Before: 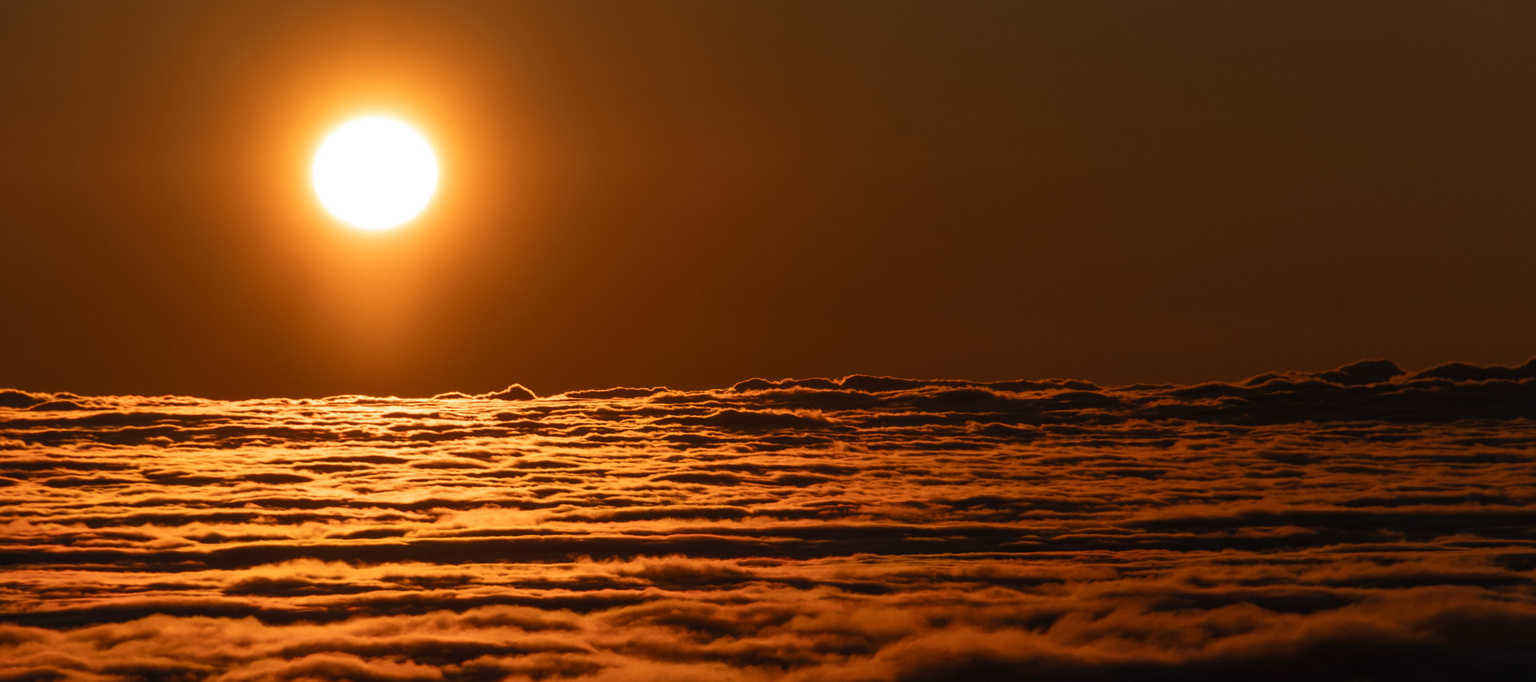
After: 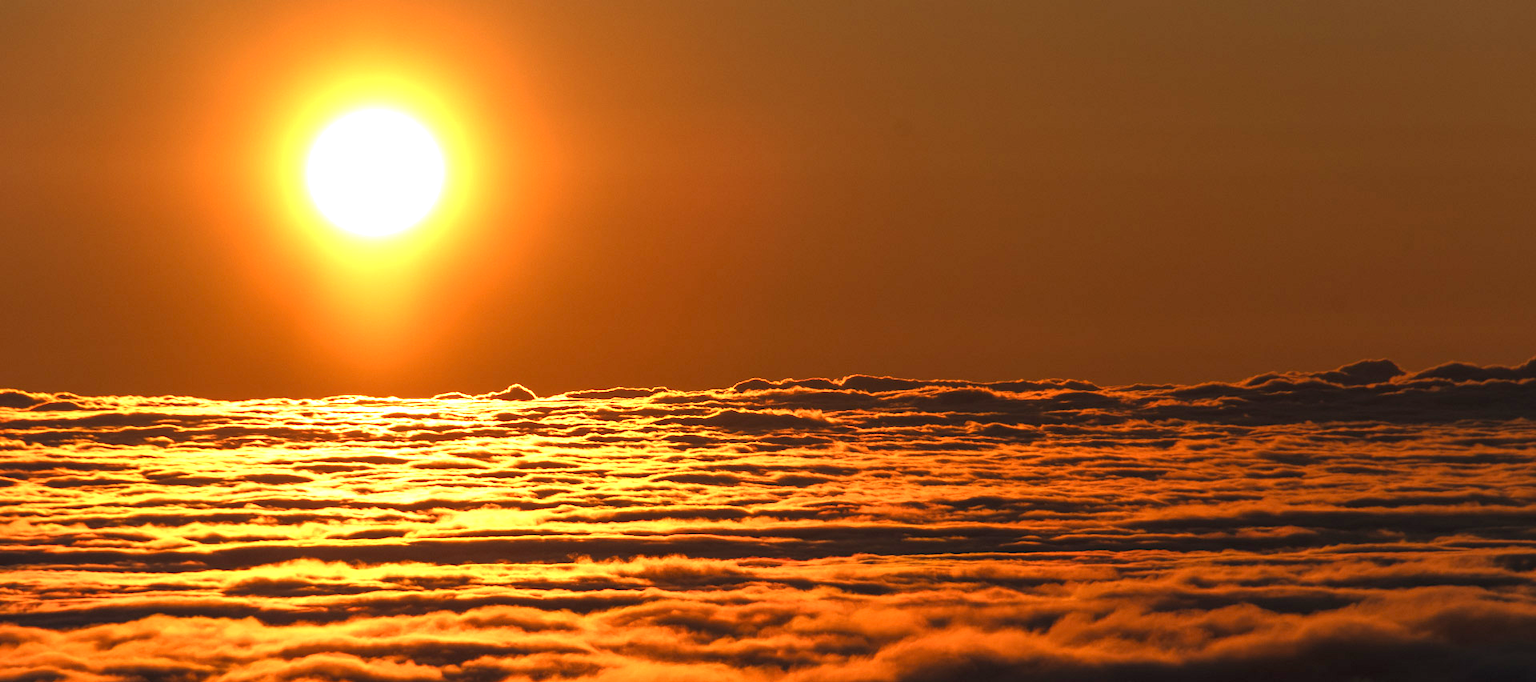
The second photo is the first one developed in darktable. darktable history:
exposure: black level correction 0, exposure 1.635 EV, compensate exposure bias true, compensate highlight preservation false
